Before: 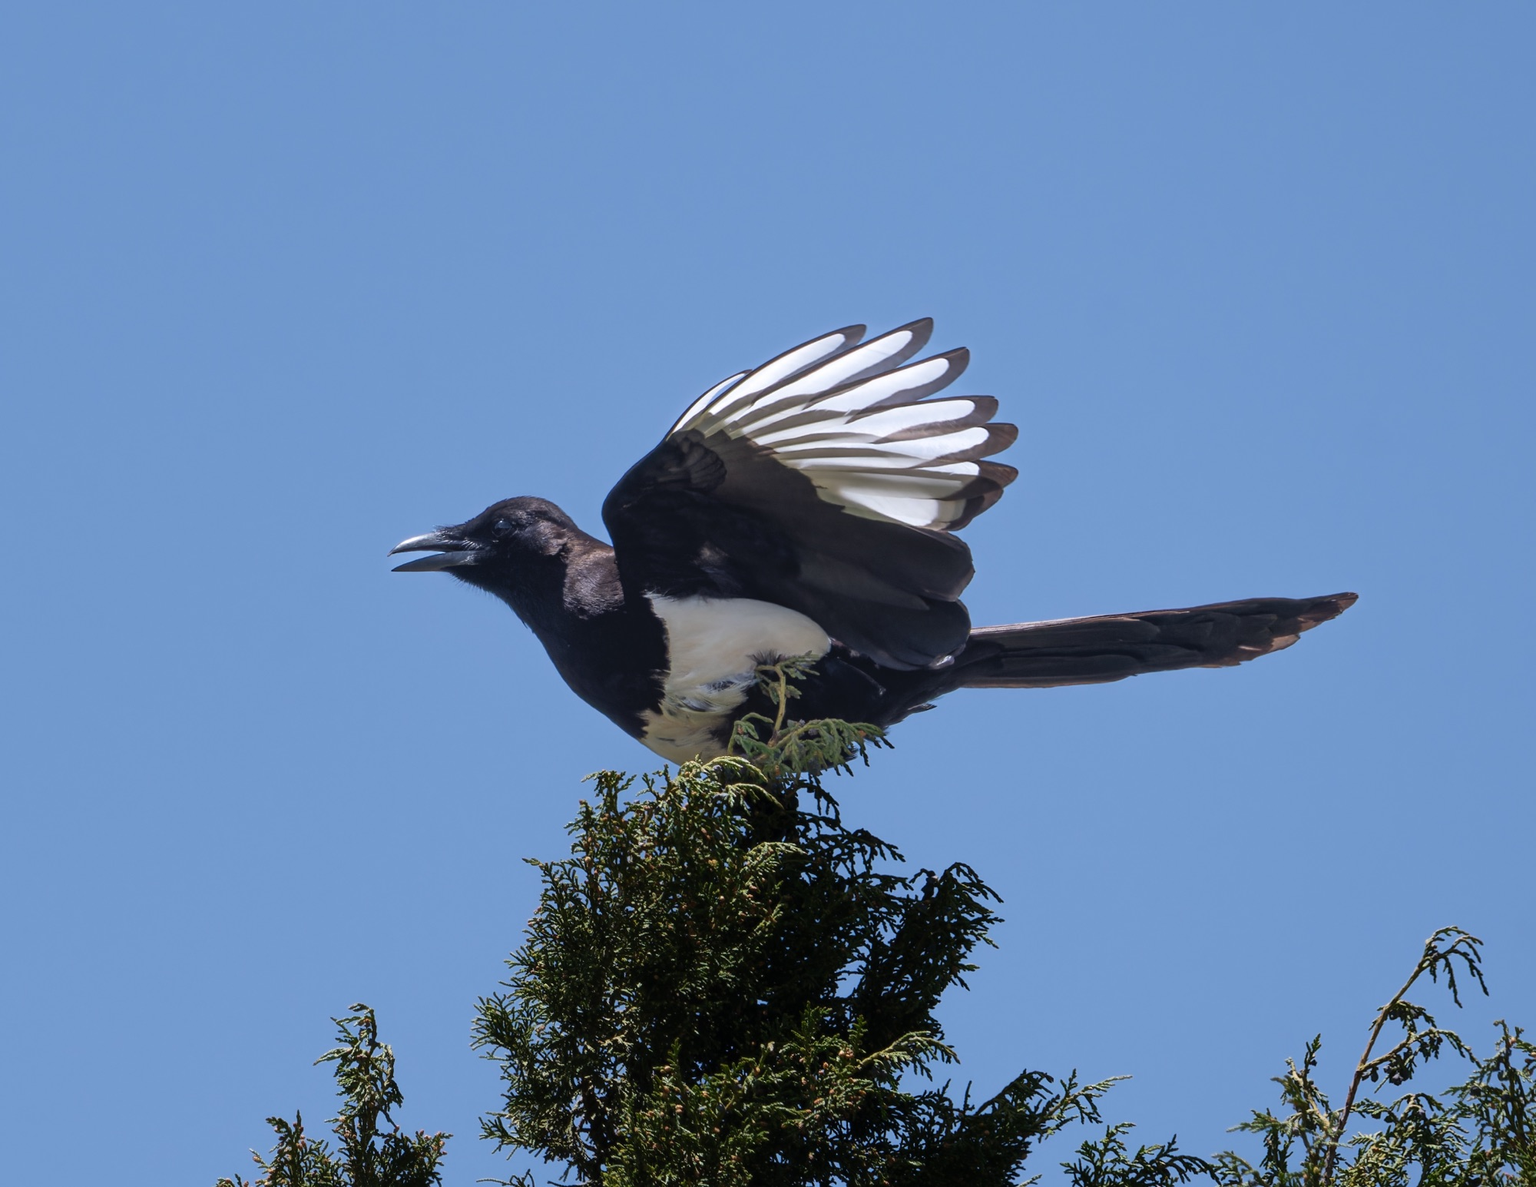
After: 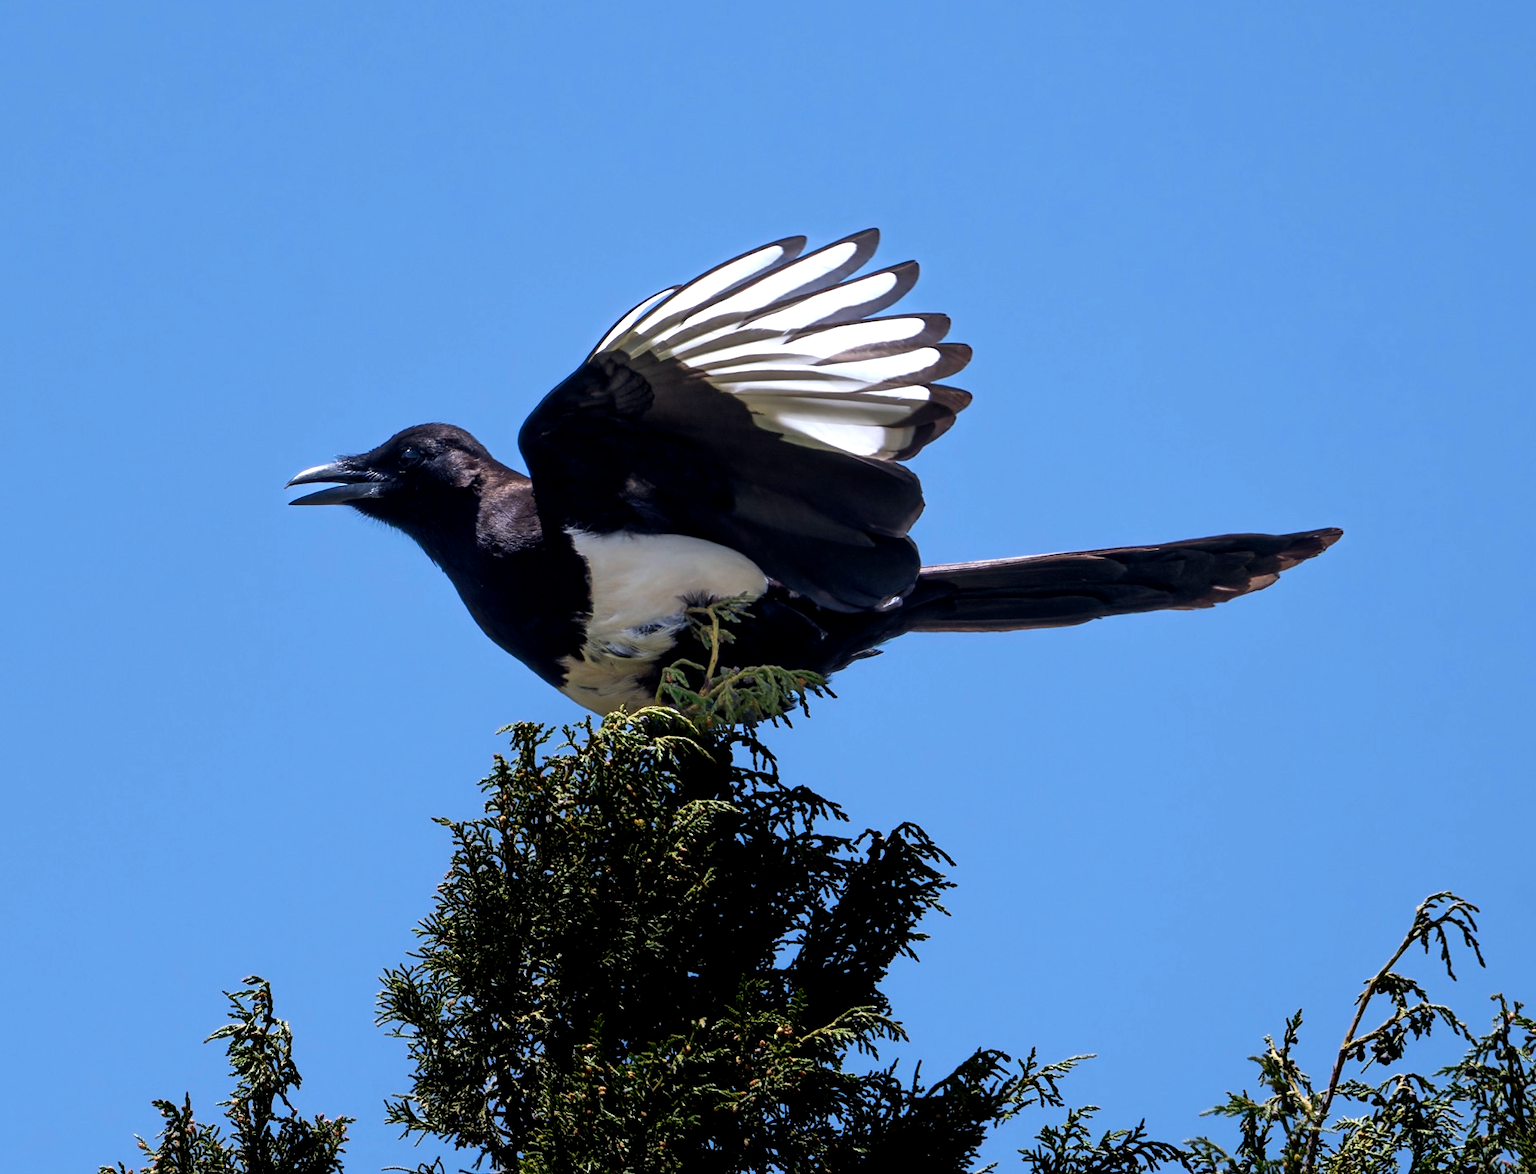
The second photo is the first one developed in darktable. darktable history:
color balance: lift [0.991, 1, 1, 1], gamma [0.996, 1, 1, 1], input saturation 98.52%, contrast 20.34%, output saturation 103.72%
crop and rotate: left 8.262%, top 9.226%
